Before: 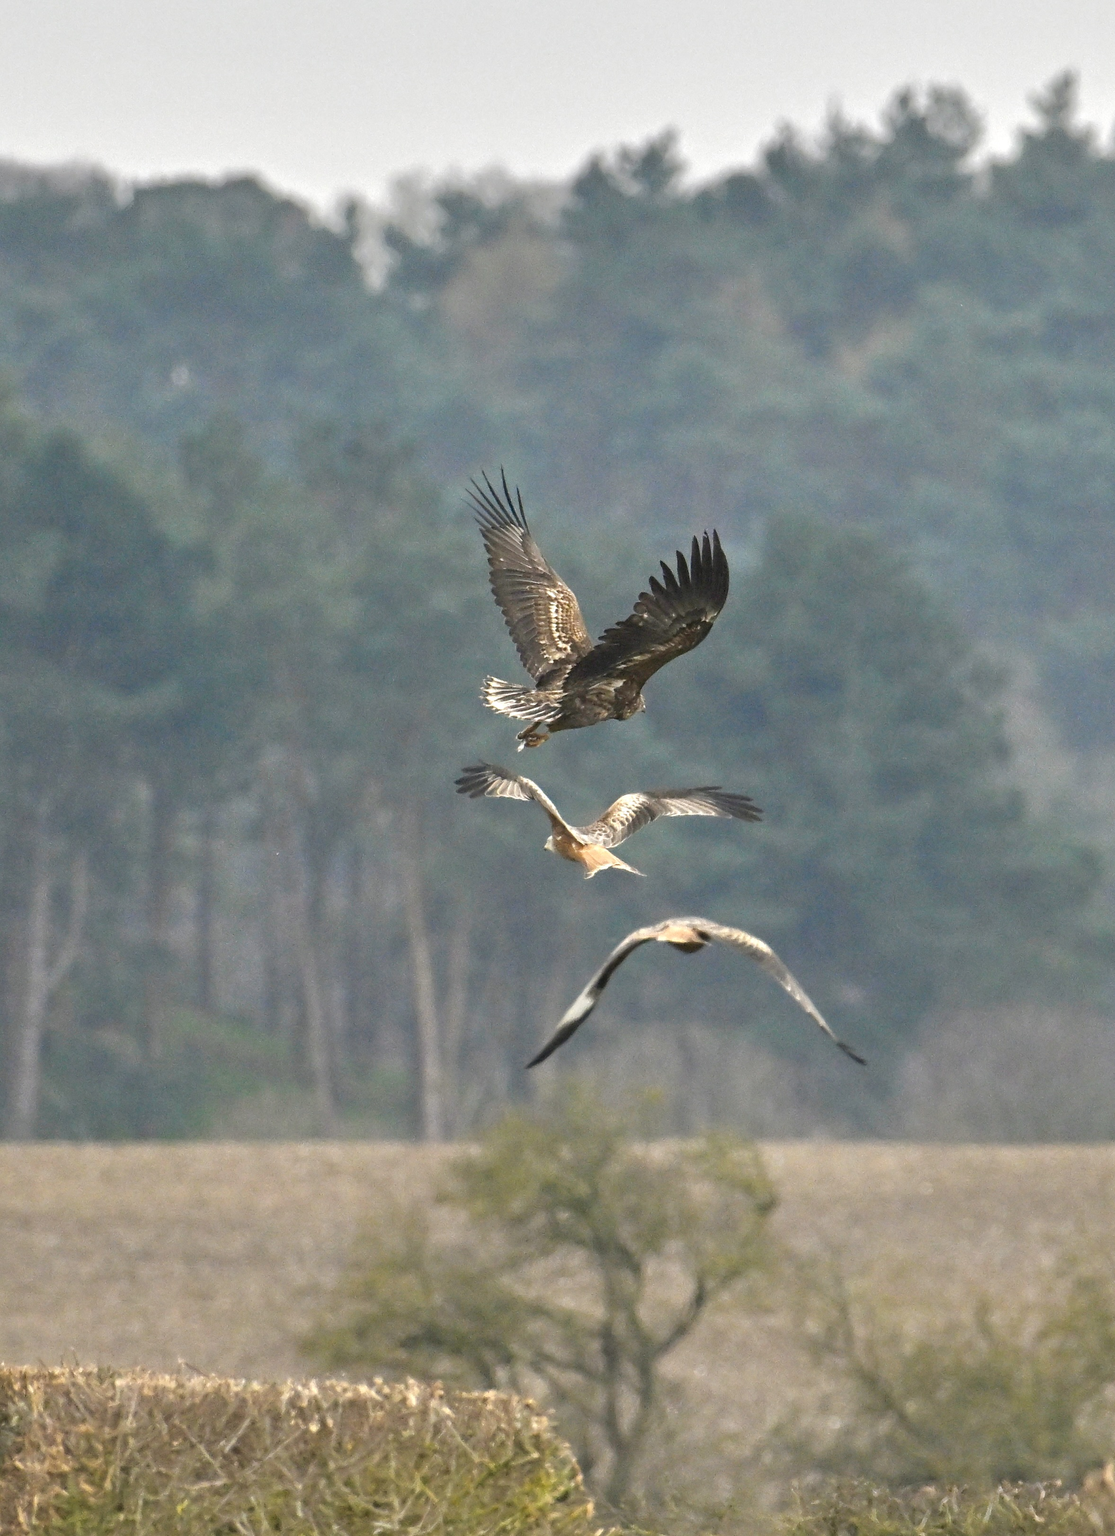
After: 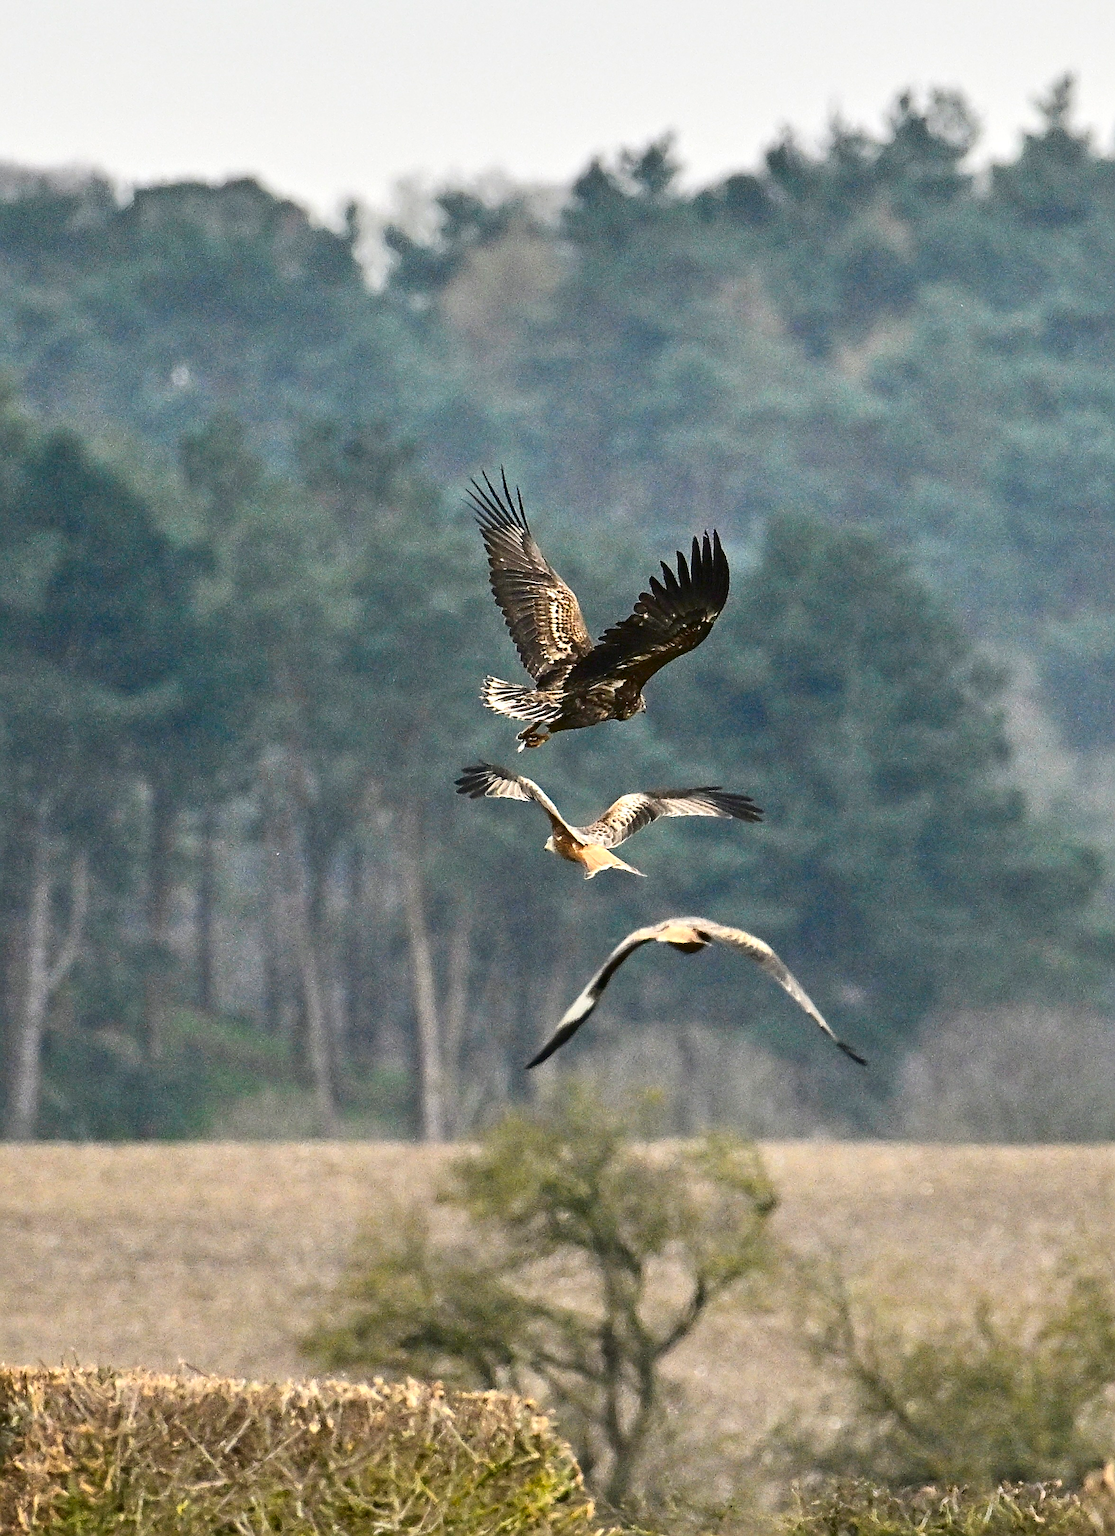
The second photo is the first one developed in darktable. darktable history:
sharpen: radius 2.676, amount 0.669
contrast brightness saturation: contrast 0.32, brightness -0.08, saturation 0.17
